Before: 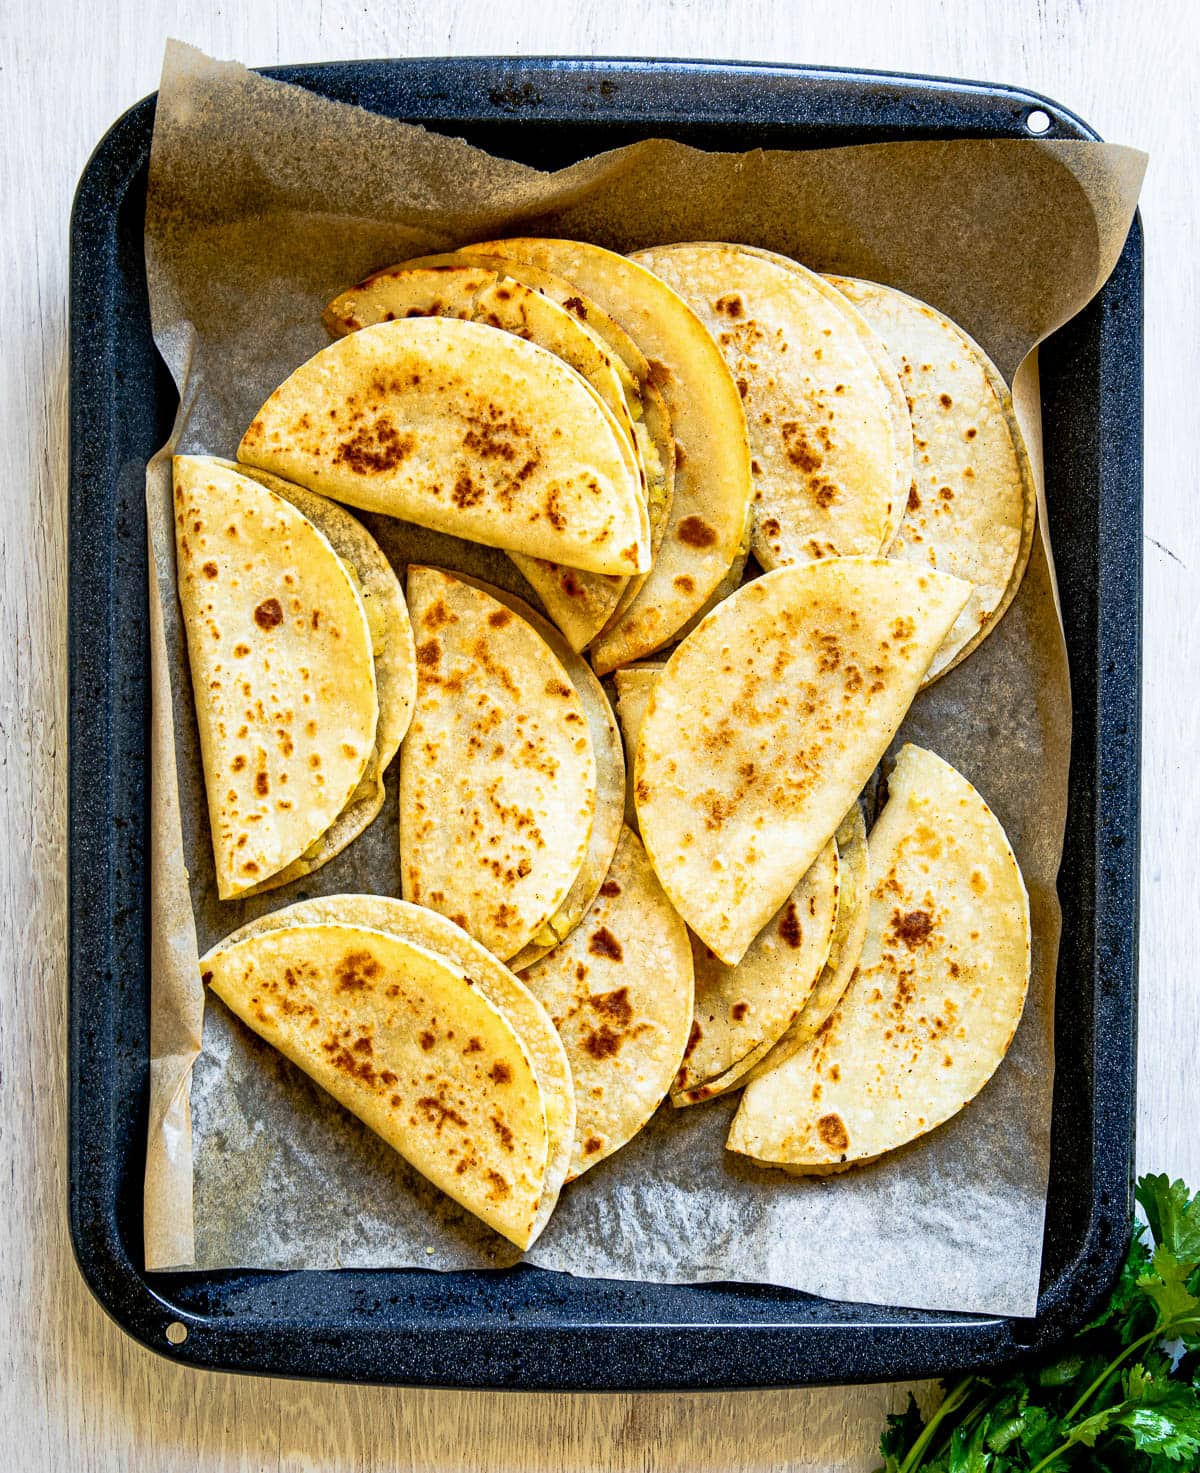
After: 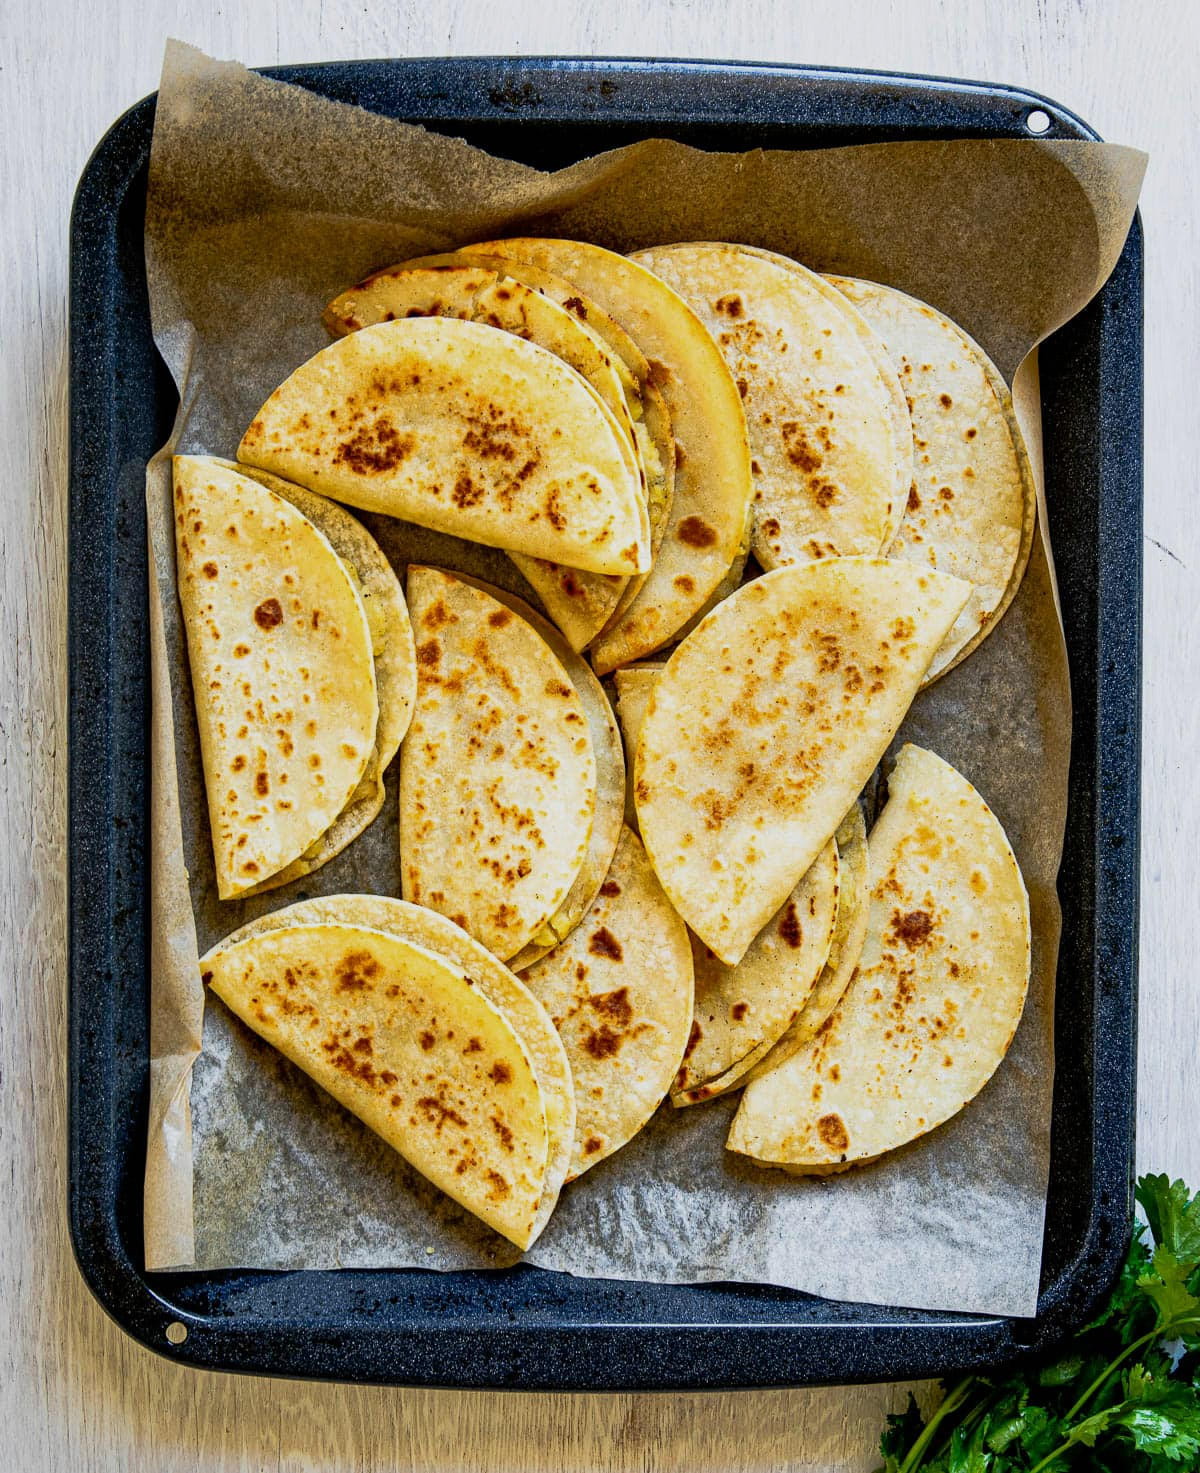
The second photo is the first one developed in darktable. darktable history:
exposure: exposure -0.358 EV, compensate highlight preservation false
